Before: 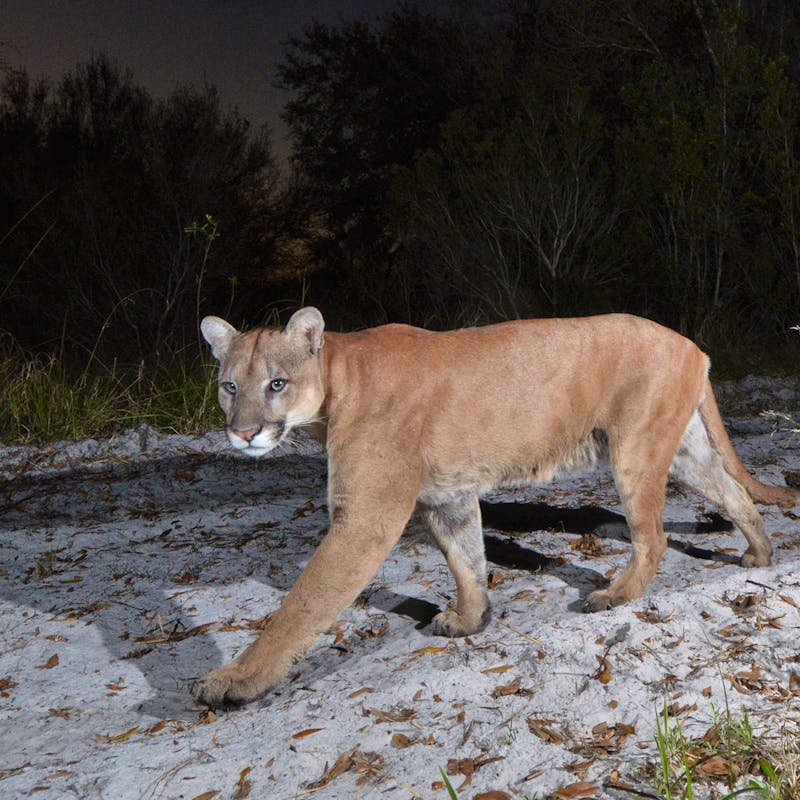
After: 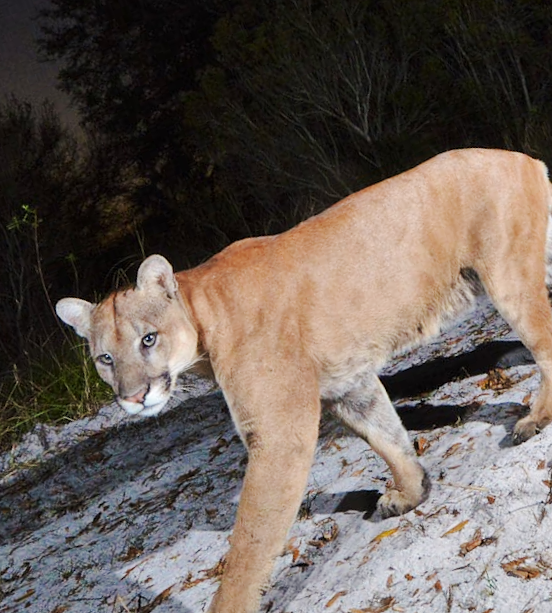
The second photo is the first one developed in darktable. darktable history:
crop and rotate: angle 20.64°, left 6.804%, right 4.157%, bottom 1.132%
tone curve: curves: ch0 [(0, 0) (0.239, 0.248) (0.508, 0.606) (0.828, 0.878) (1, 1)]; ch1 [(0, 0) (0.401, 0.42) (0.45, 0.464) (0.492, 0.498) (0.511, 0.507) (0.561, 0.549) (0.688, 0.726) (1, 1)]; ch2 [(0, 0) (0.411, 0.433) (0.5, 0.504) (0.545, 0.574) (1, 1)], preserve colors none
